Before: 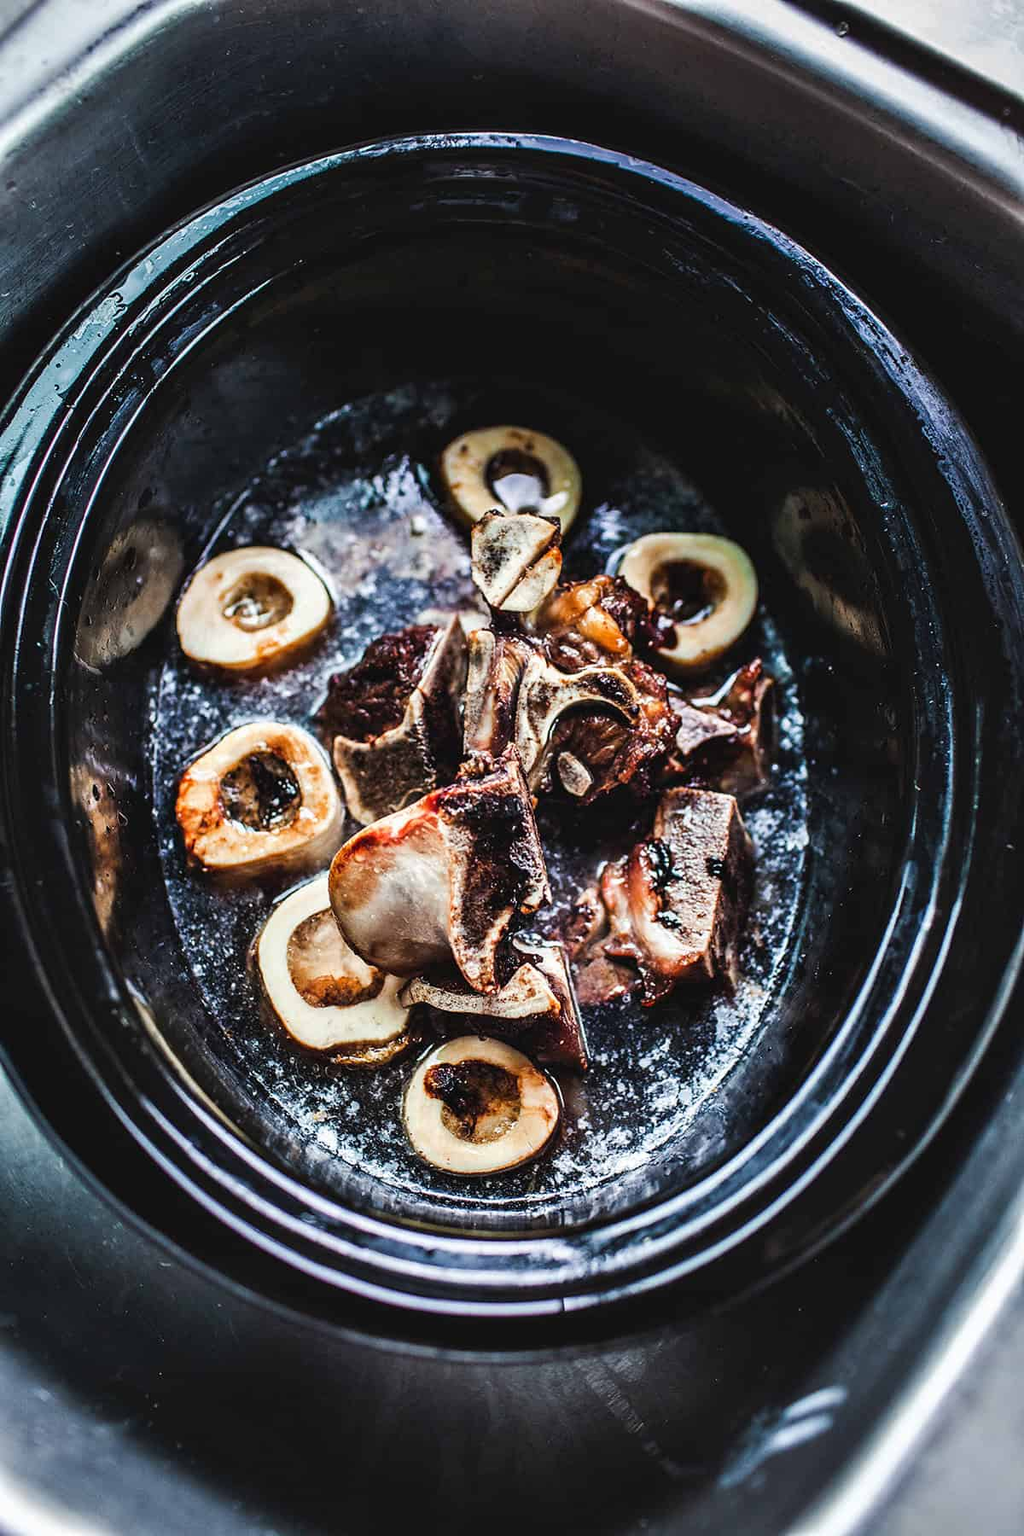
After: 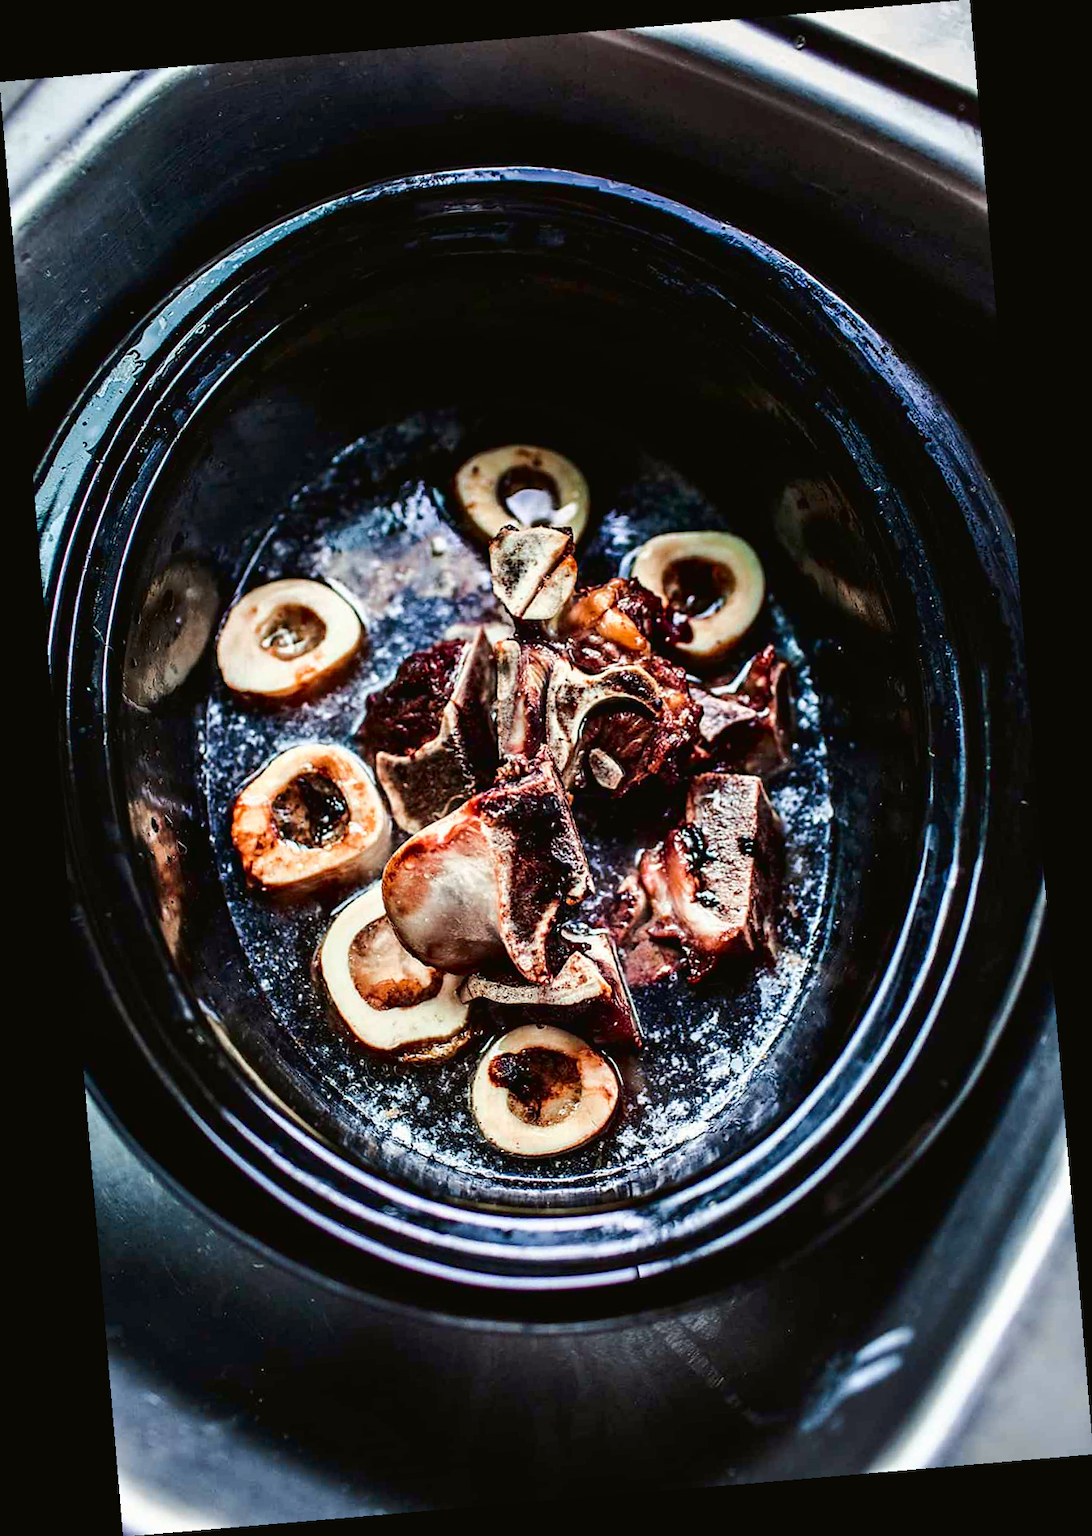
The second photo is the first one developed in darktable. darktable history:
tone curve: curves: ch0 [(0, 0.021) (0.059, 0.053) (0.212, 0.18) (0.337, 0.304) (0.495, 0.505) (0.725, 0.731) (0.89, 0.919) (1, 1)]; ch1 [(0, 0) (0.094, 0.081) (0.311, 0.282) (0.421, 0.417) (0.479, 0.475) (0.54, 0.55) (0.615, 0.65) (0.683, 0.688) (1, 1)]; ch2 [(0, 0) (0.257, 0.217) (0.44, 0.431) (0.498, 0.507) (0.603, 0.598) (1, 1)], color space Lab, independent channels, preserve colors none
rotate and perspective: rotation -4.86°, automatic cropping off
exposure: black level correction 0.007, compensate highlight preservation false
